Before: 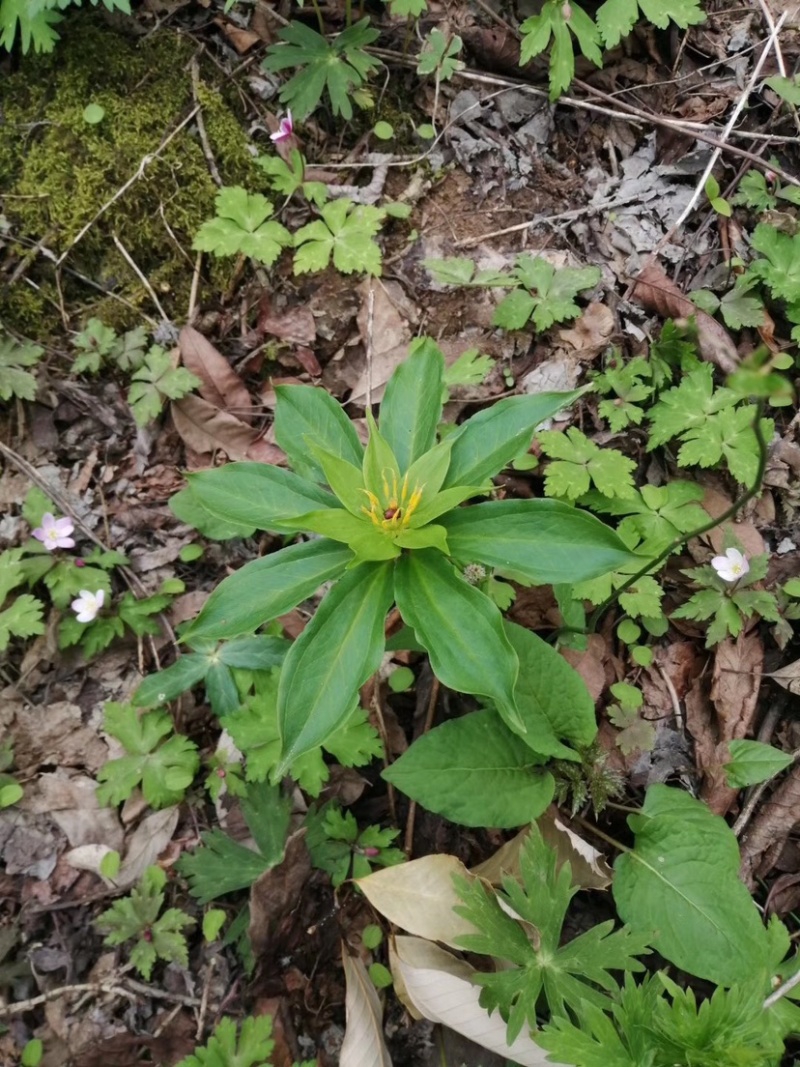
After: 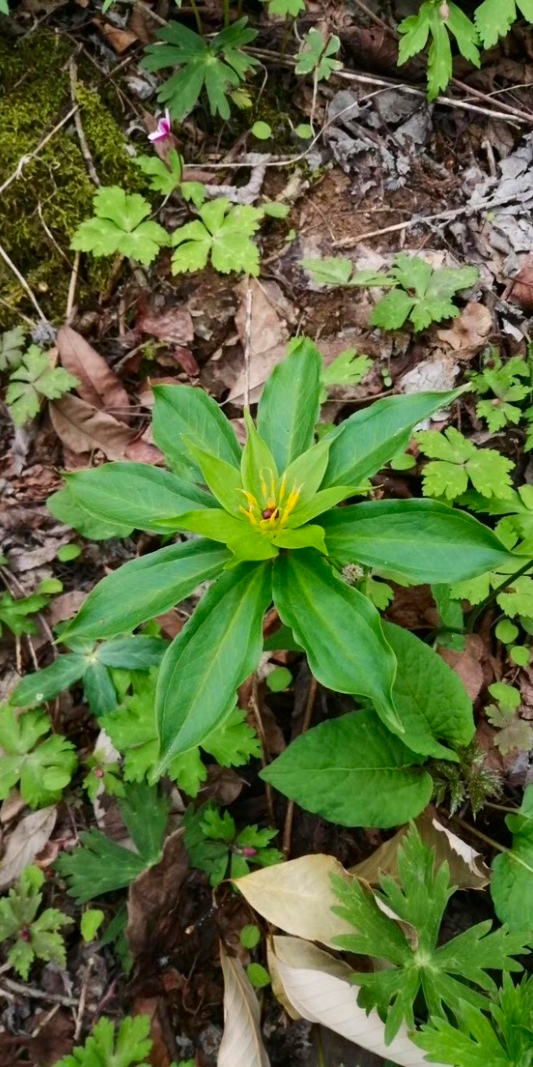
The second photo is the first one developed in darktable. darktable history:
contrast brightness saturation: contrast 0.163, saturation 0.313
crop and rotate: left 15.309%, right 17.958%
